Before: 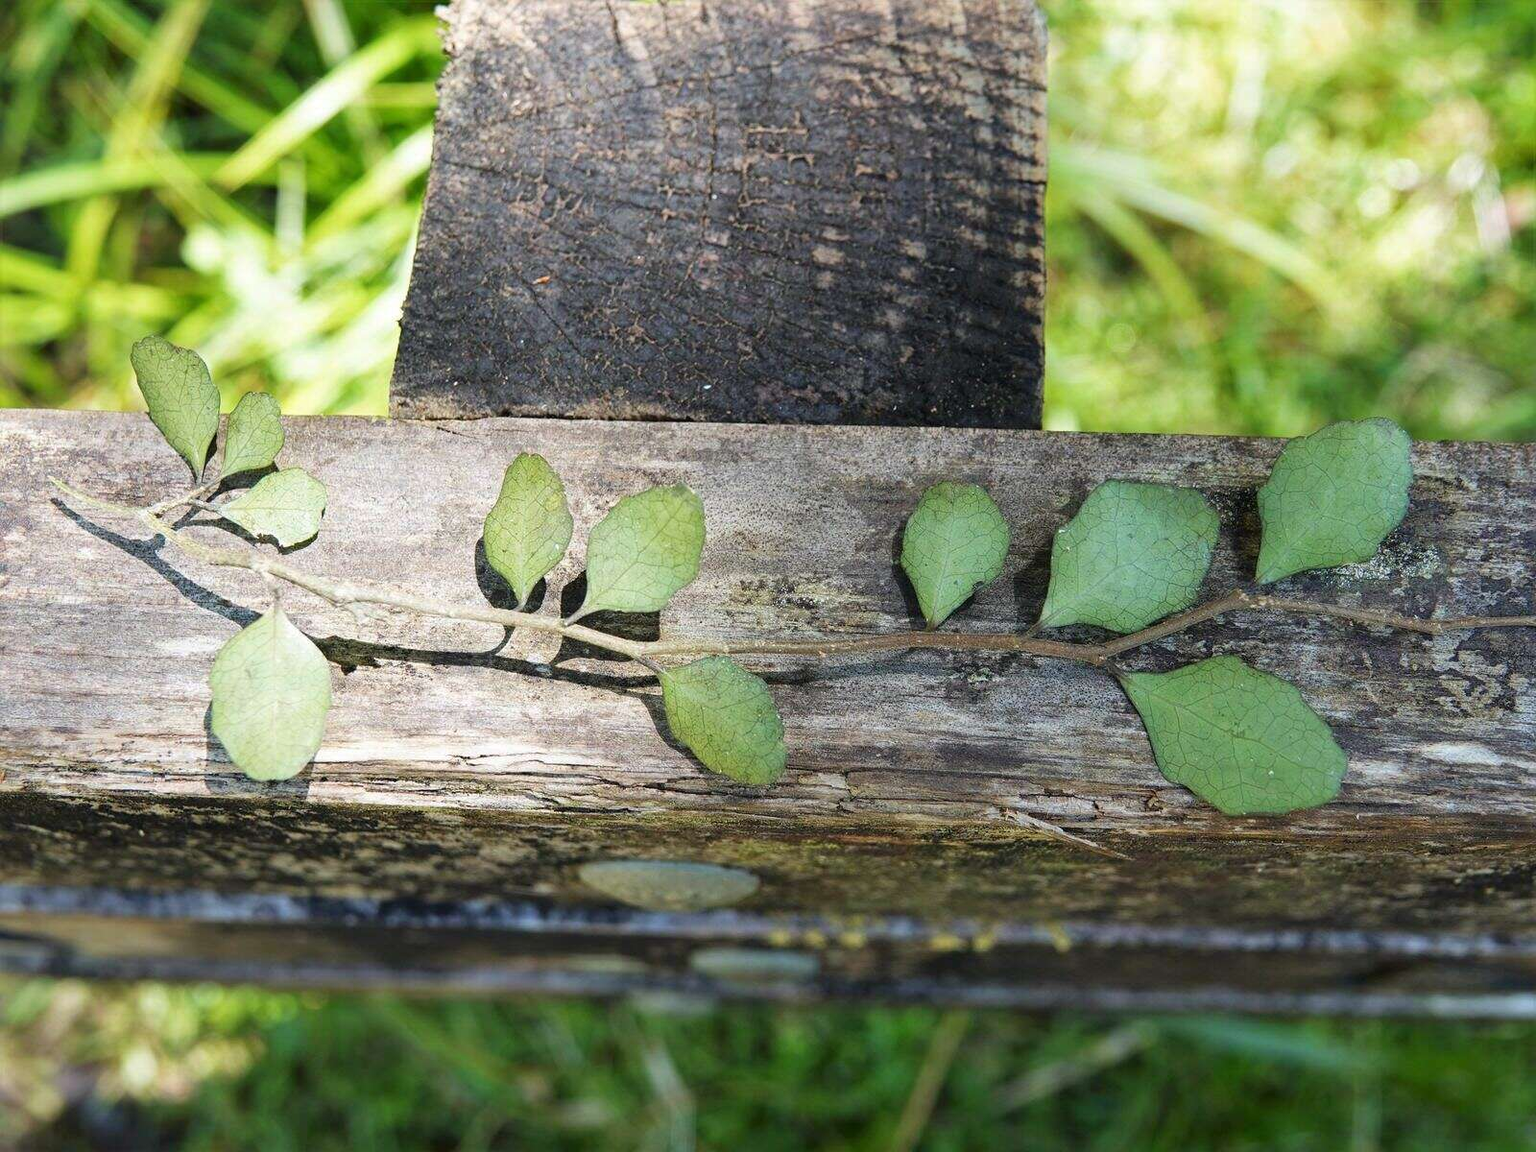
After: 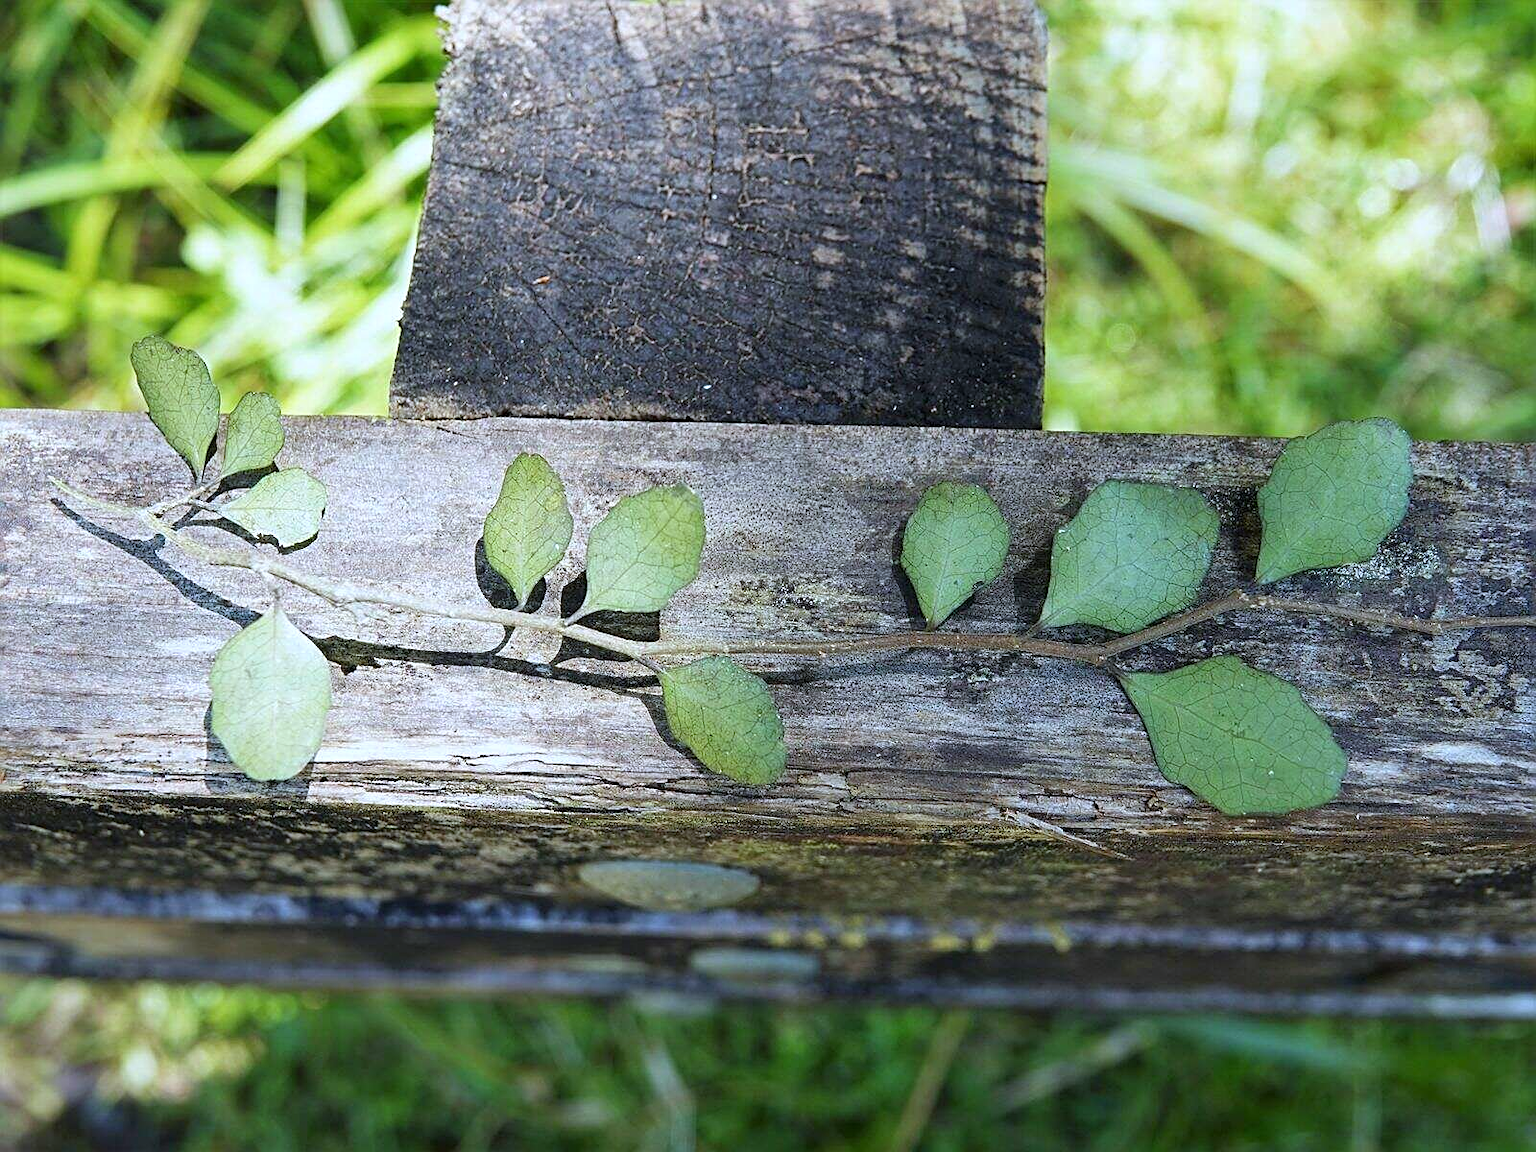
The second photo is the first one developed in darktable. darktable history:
white balance: red 0.931, blue 1.11
sharpen: on, module defaults
